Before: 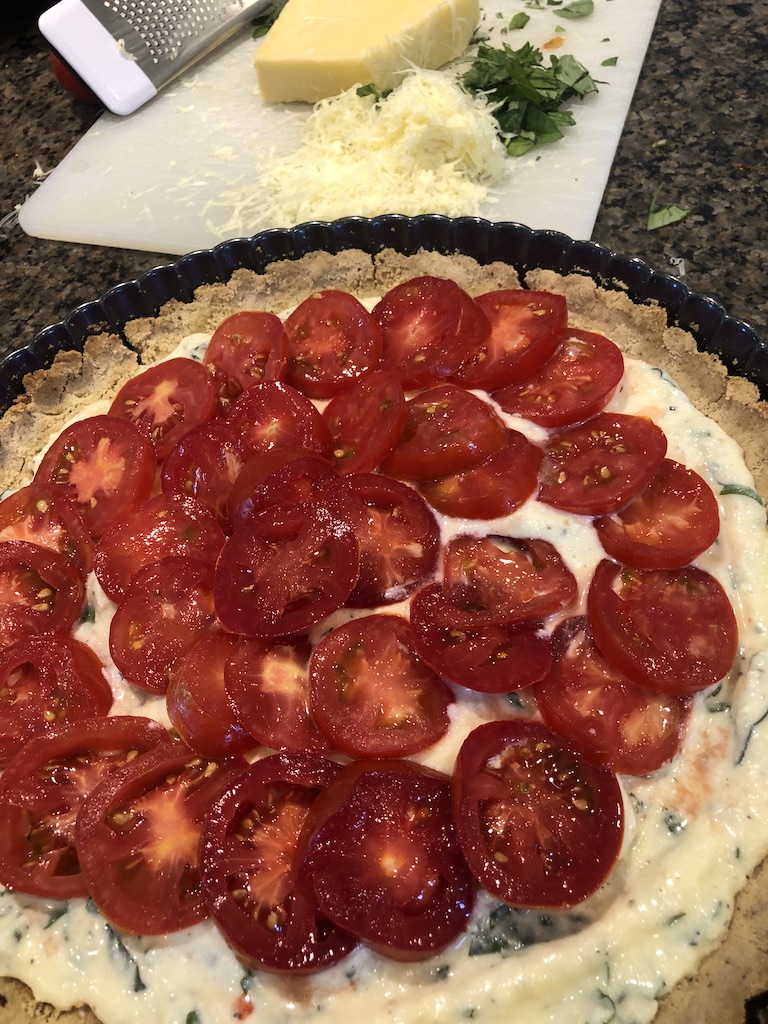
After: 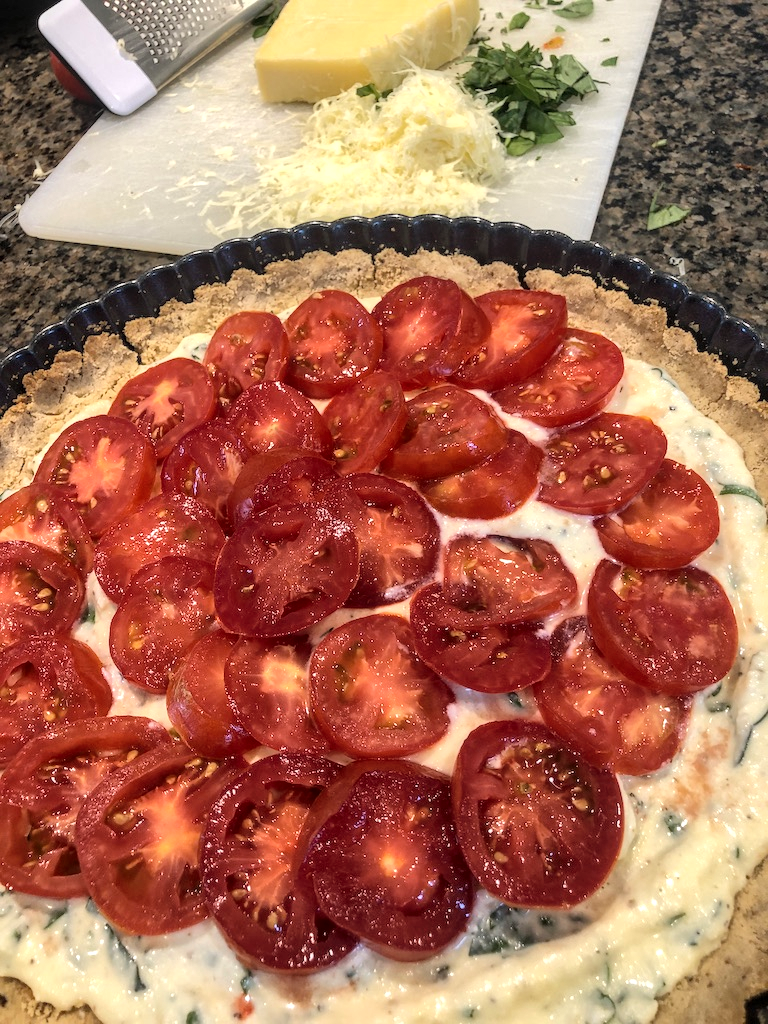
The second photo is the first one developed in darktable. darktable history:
local contrast: on, module defaults
global tonemap: drago (1, 100), detail 1
